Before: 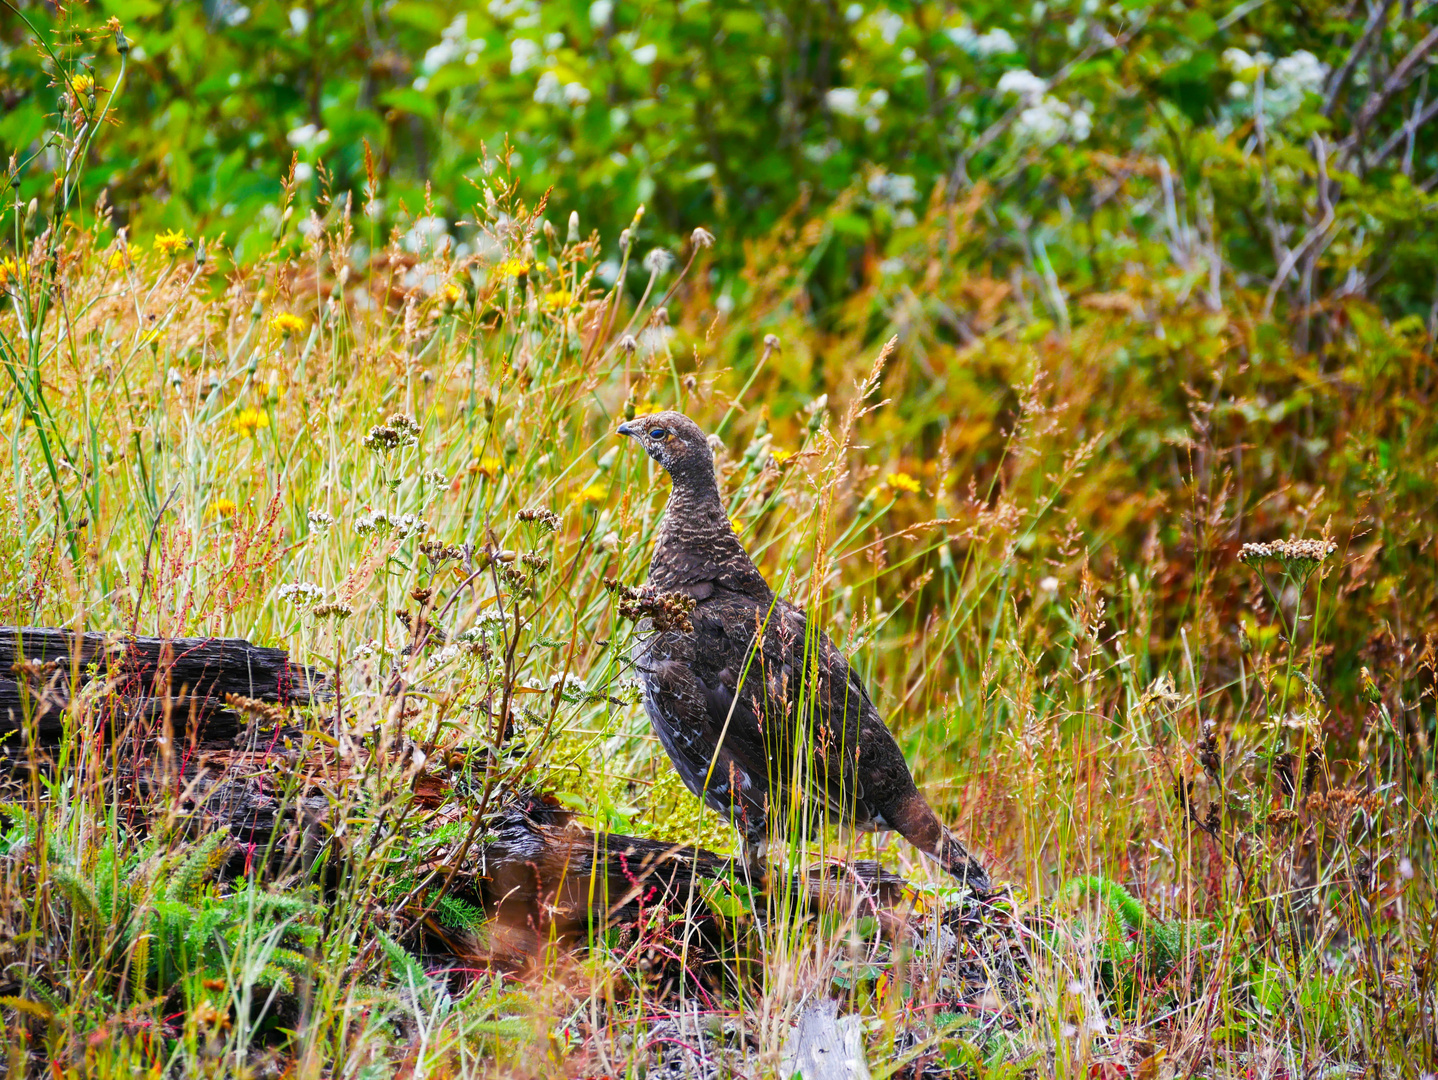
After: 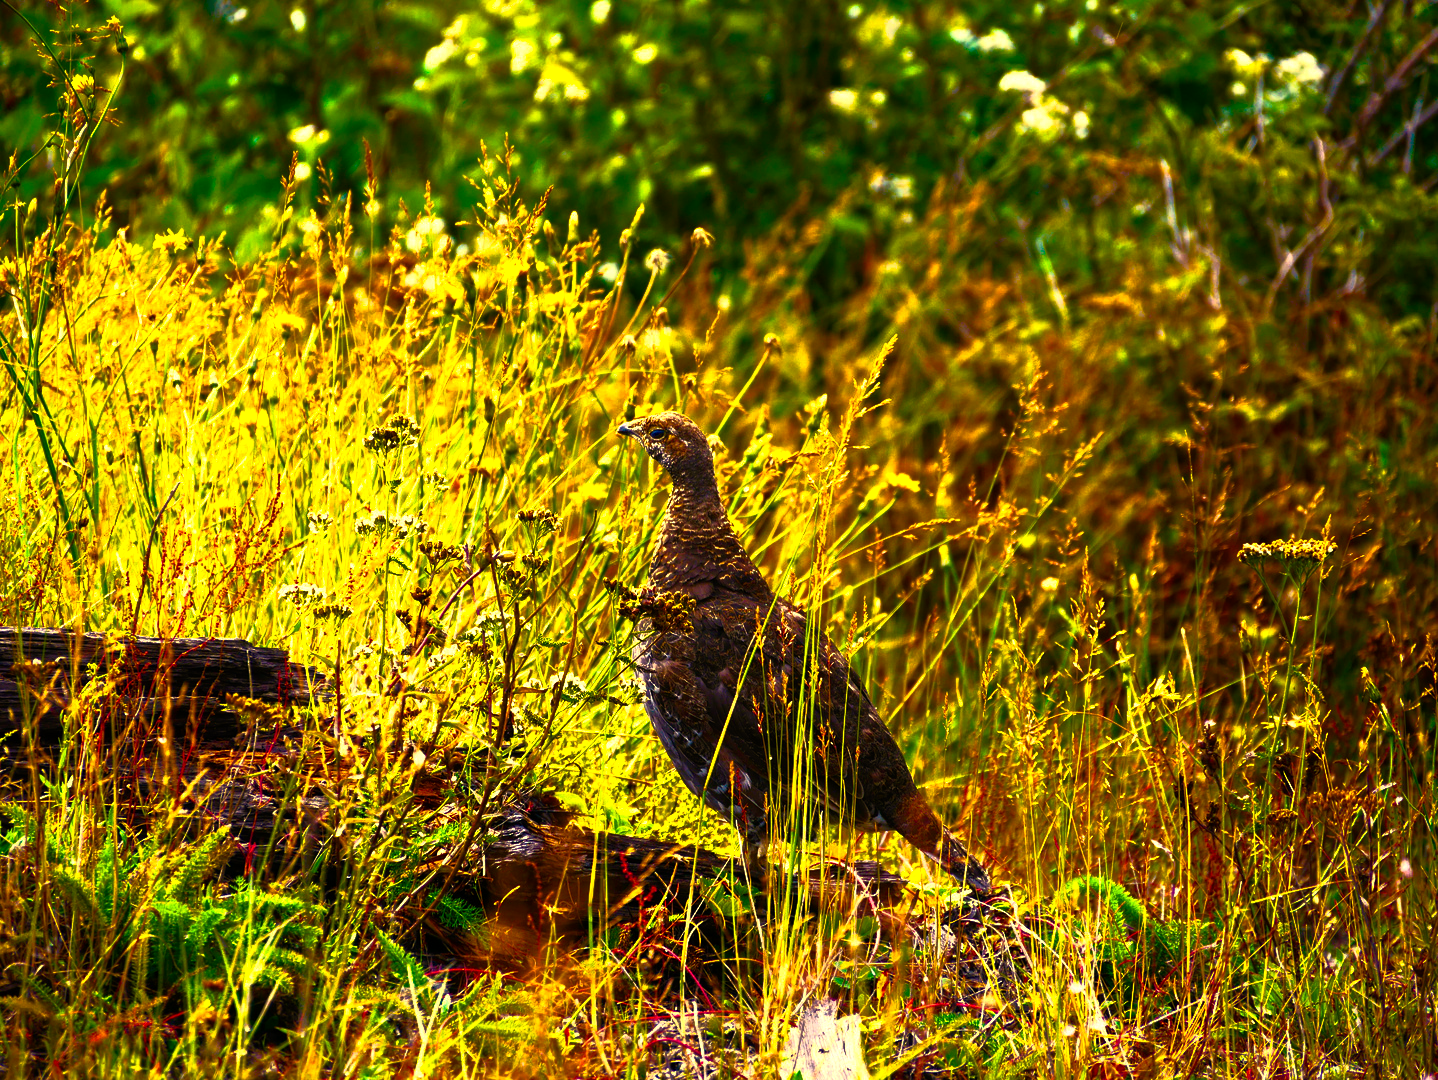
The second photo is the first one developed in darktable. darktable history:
white balance: red 1.123, blue 0.83
color balance rgb: linear chroma grading › shadows -40%, linear chroma grading › highlights 40%, linear chroma grading › global chroma 45%, linear chroma grading › mid-tones -30%, perceptual saturation grading › global saturation 55%, perceptual saturation grading › highlights -50%, perceptual saturation grading › mid-tones 40%, perceptual saturation grading › shadows 30%, perceptual brilliance grading › global brilliance 20%, perceptual brilliance grading › shadows -40%, global vibrance 35%
base curve: curves: ch0 [(0, 0) (0.564, 0.291) (0.802, 0.731) (1, 1)]
